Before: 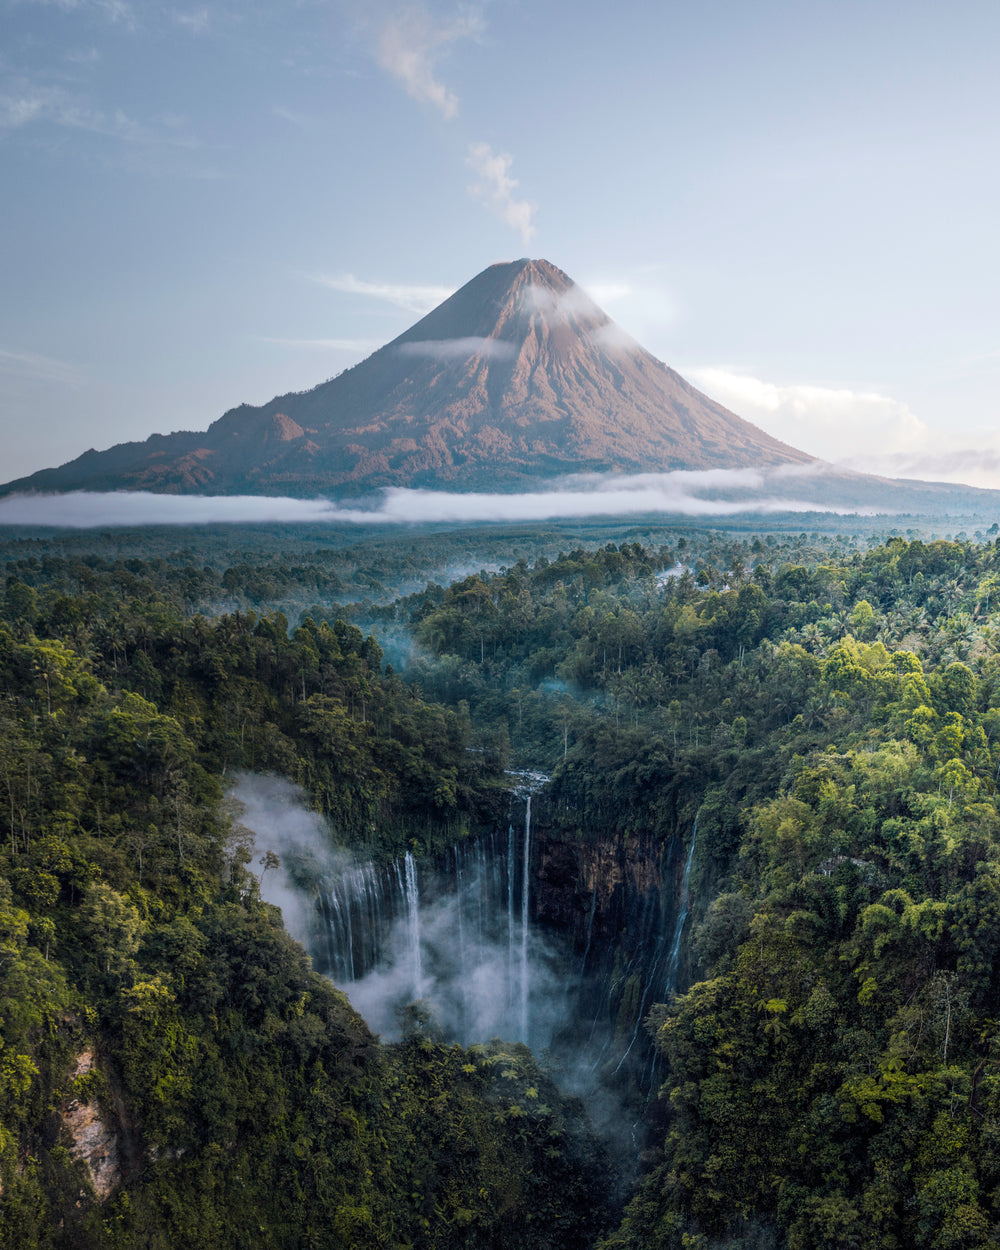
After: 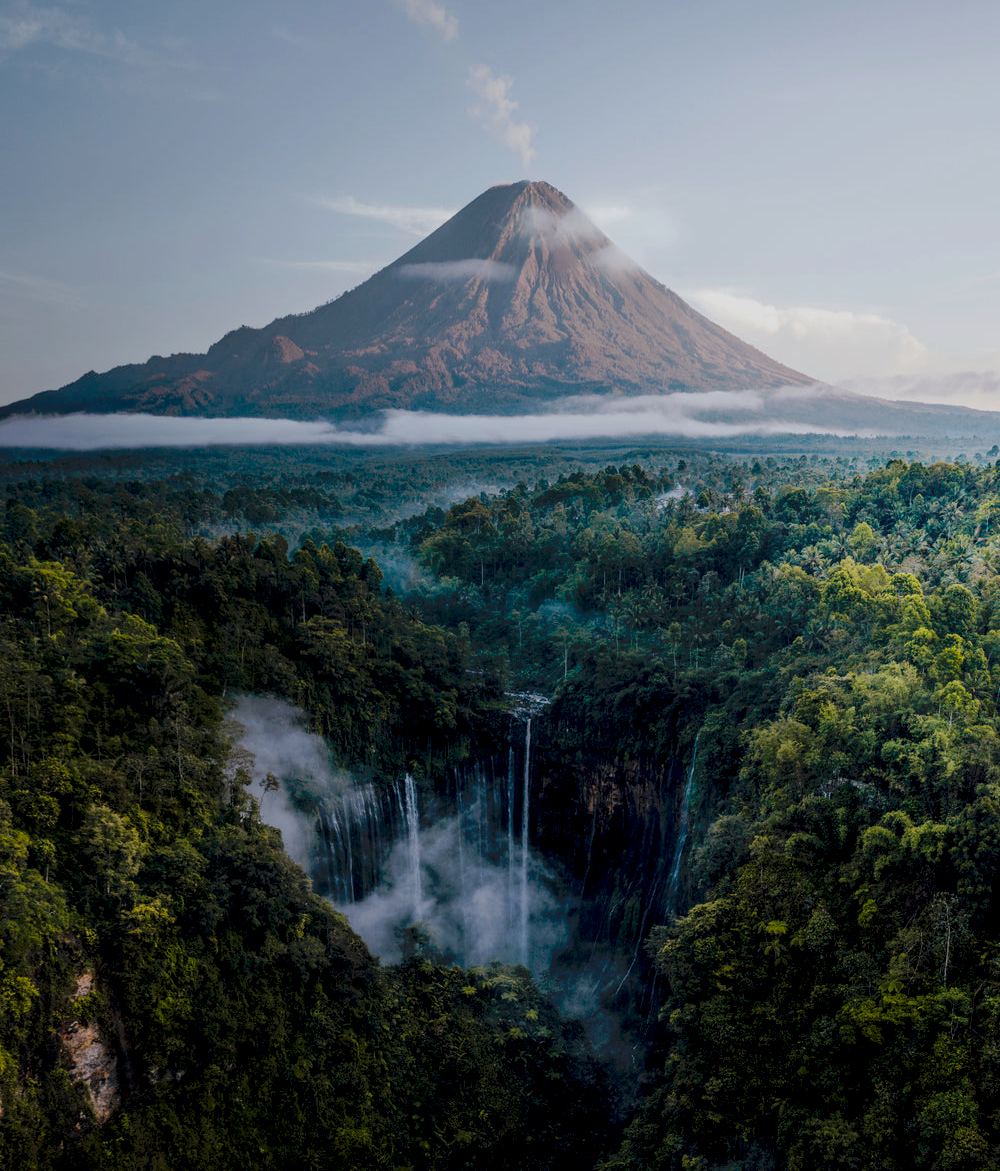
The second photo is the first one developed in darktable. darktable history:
tone curve: curves: ch0 [(0, 0) (0.003, 0.004) (0.011, 0.005) (0.025, 0.014) (0.044, 0.037) (0.069, 0.059) (0.1, 0.096) (0.136, 0.116) (0.177, 0.133) (0.224, 0.177) (0.277, 0.255) (0.335, 0.319) (0.399, 0.385) (0.468, 0.457) (0.543, 0.545) (0.623, 0.621) (0.709, 0.705) (0.801, 0.801) (0.898, 0.901) (1, 1)], preserve colors none
exposure: black level correction 0.011, exposure -0.478 EV, compensate highlight preservation false
crop and rotate: top 6.25%
color zones: curves: ch0 [(0.25, 0.5) (0.423, 0.5) (0.443, 0.5) (0.521, 0.756) (0.568, 0.5) (0.576, 0.5) (0.75, 0.5)]; ch1 [(0.25, 0.5) (0.423, 0.5) (0.443, 0.5) (0.539, 0.873) (0.624, 0.565) (0.631, 0.5) (0.75, 0.5)]
